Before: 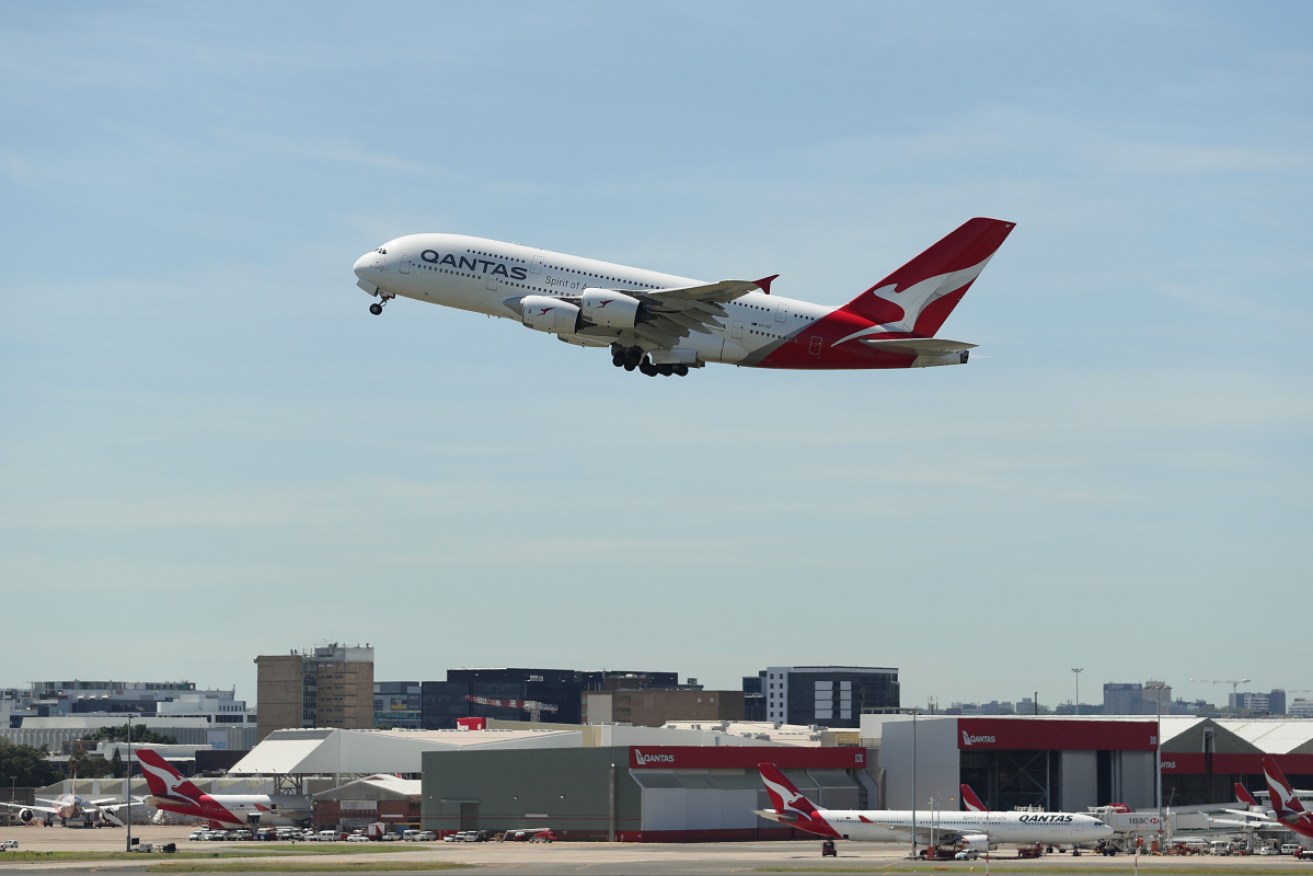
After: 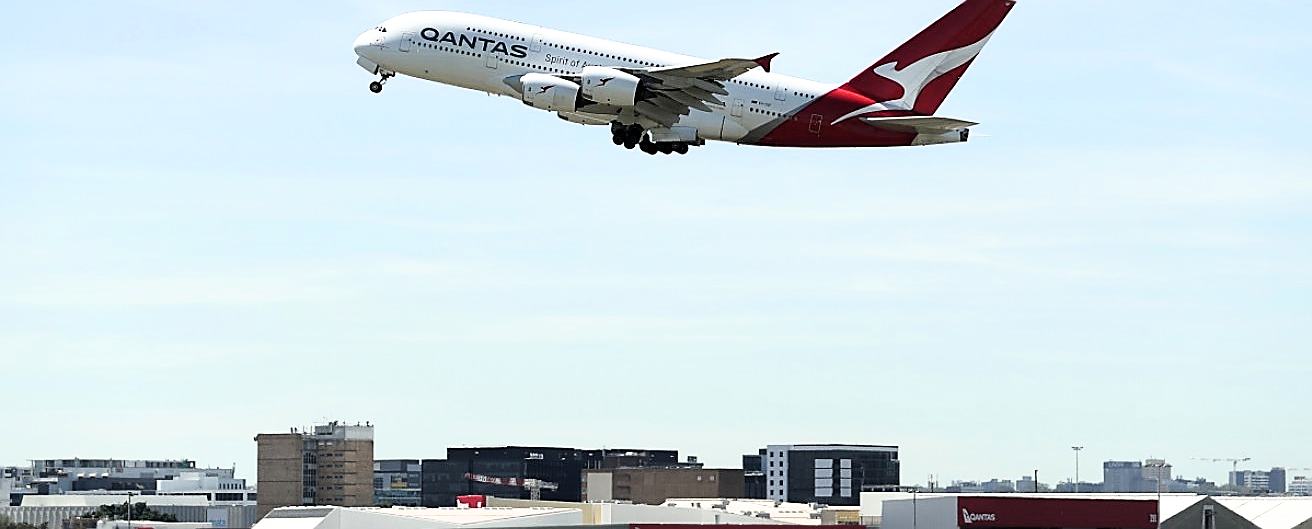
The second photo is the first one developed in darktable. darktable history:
sharpen: radius 1.381, amount 1.264, threshold 0.605
exposure: exposure 0.605 EV, compensate highlight preservation false
filmic rgb: black relative exposure -8.73 EV, white relative exposure 2.64 EV, target black luminance 0%, target white luminance 99.891%, hardness 6.28, latitude 74.35%, contrast 1.323, highlights saturation mix -4.76%, iterations of high-quality reconstruction 0
crop and rotate: top 25.536%, bottom 14.057%
